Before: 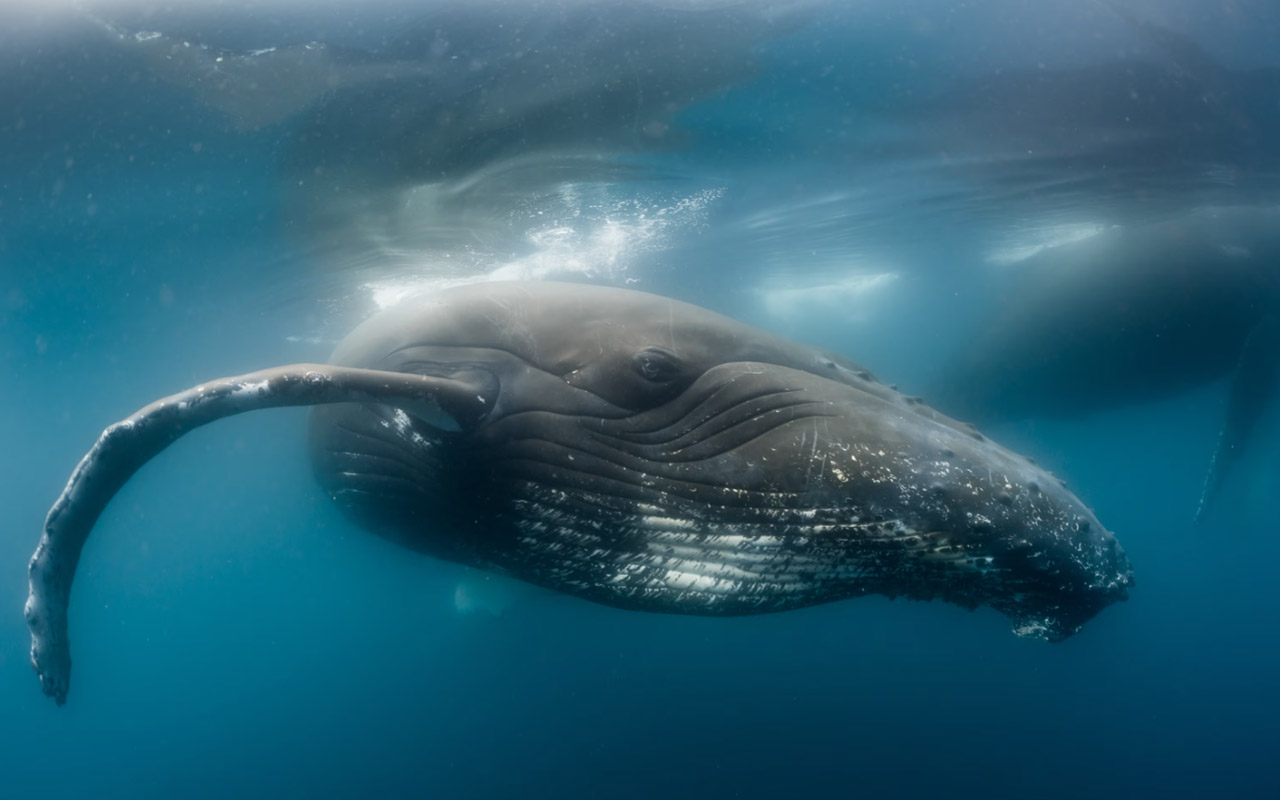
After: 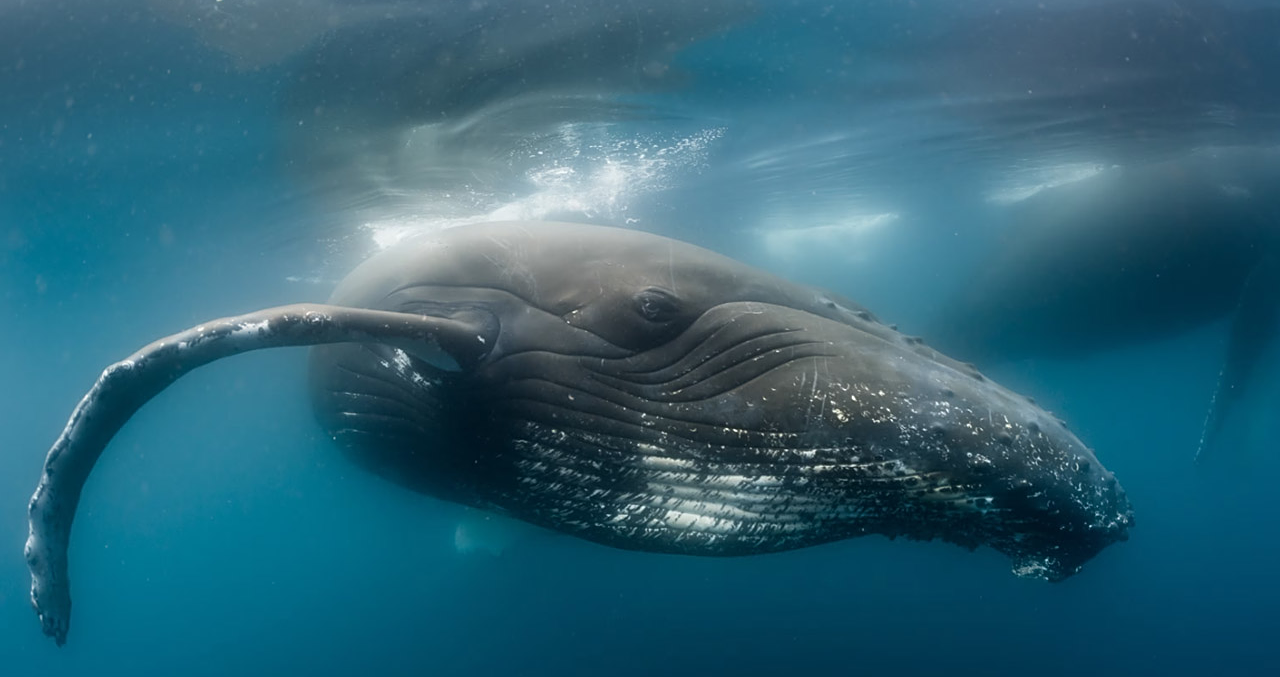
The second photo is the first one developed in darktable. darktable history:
sharpen: on, module defaults
crop: top 7.569%, bottom 7.751%
